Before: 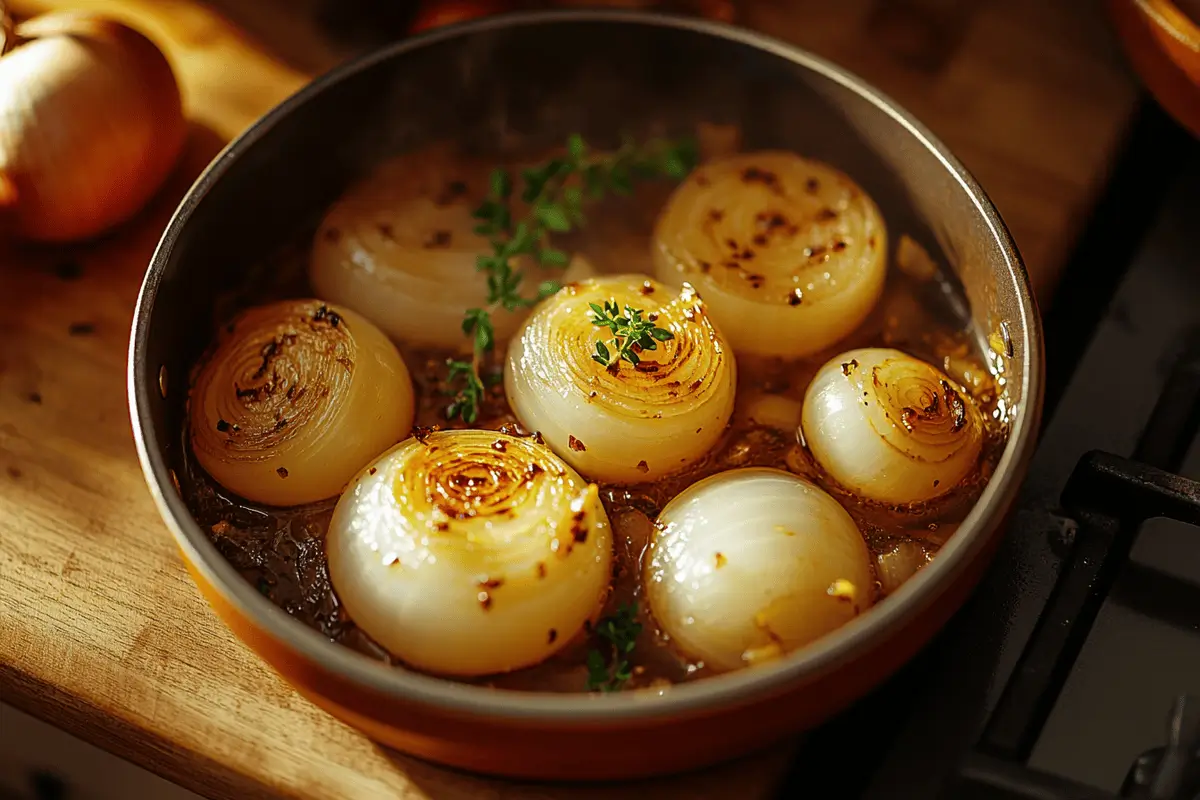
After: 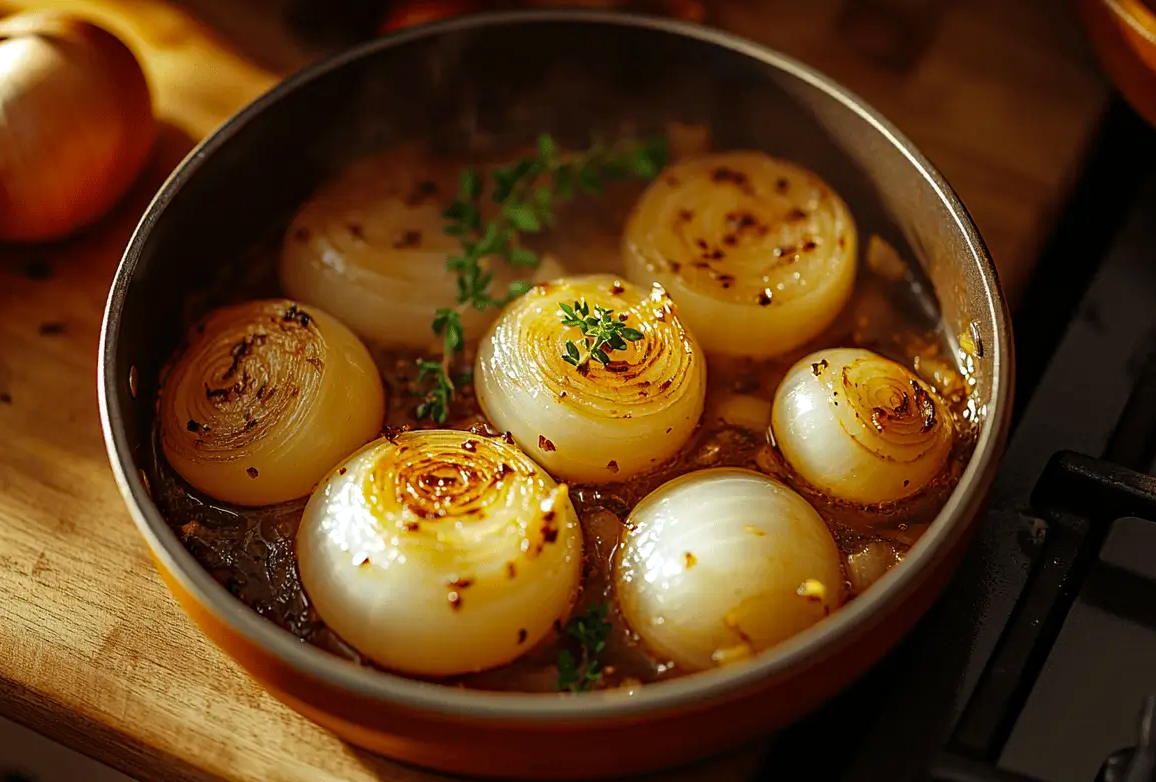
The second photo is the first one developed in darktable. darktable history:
crop and rotate: left 2.536%, right 1.107%, bottom 2.246%
haze removal: compatibility mode true, adaptive false
